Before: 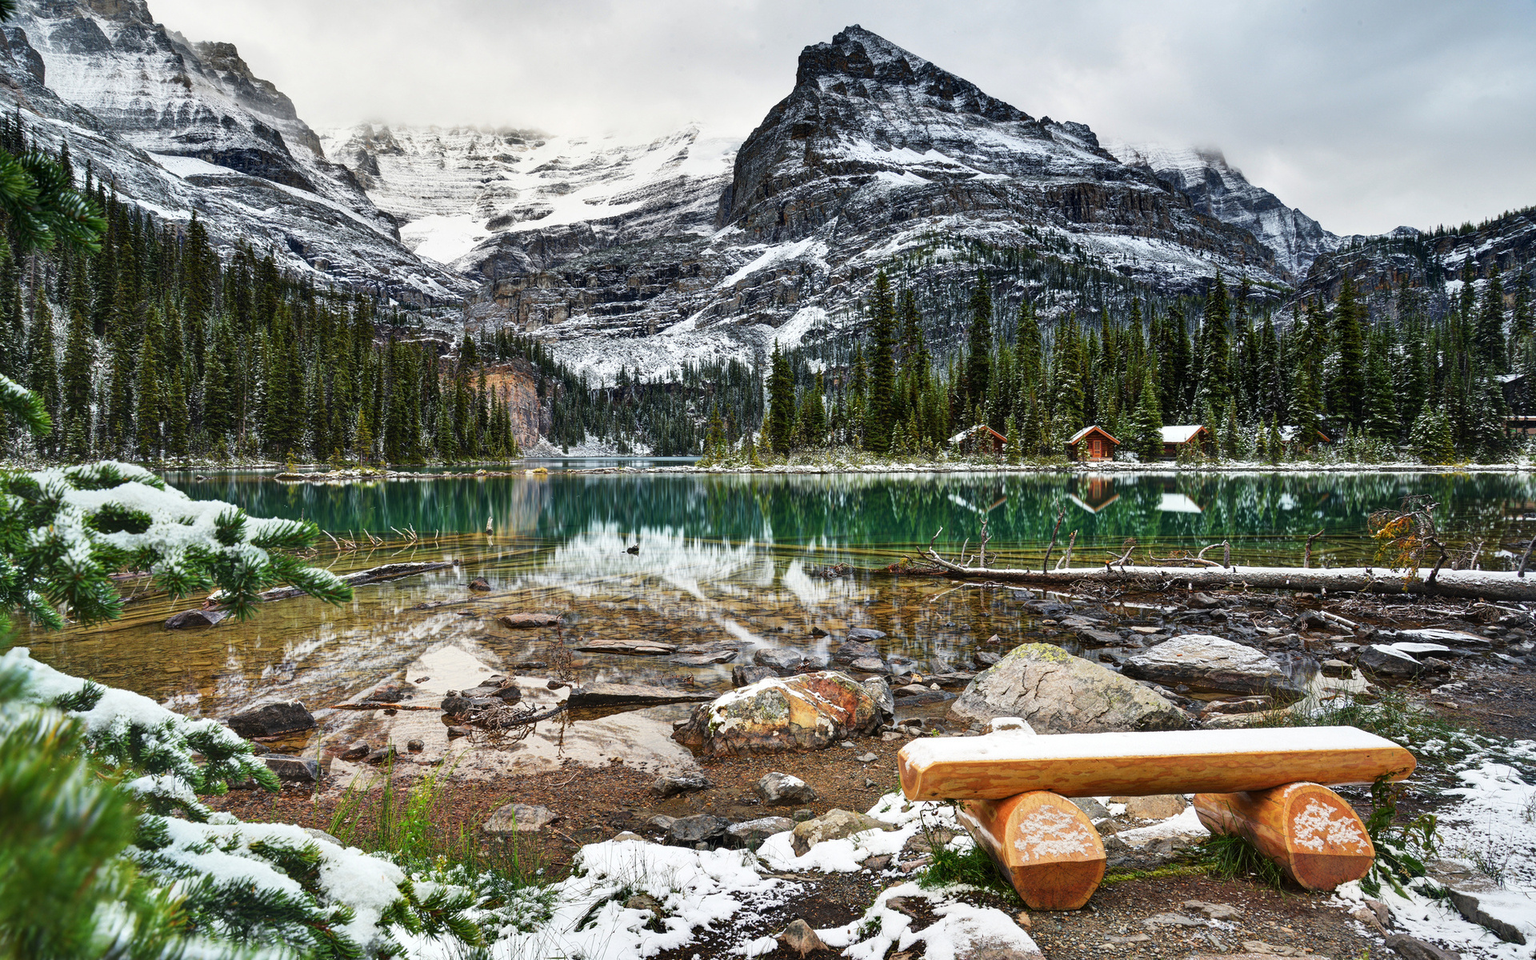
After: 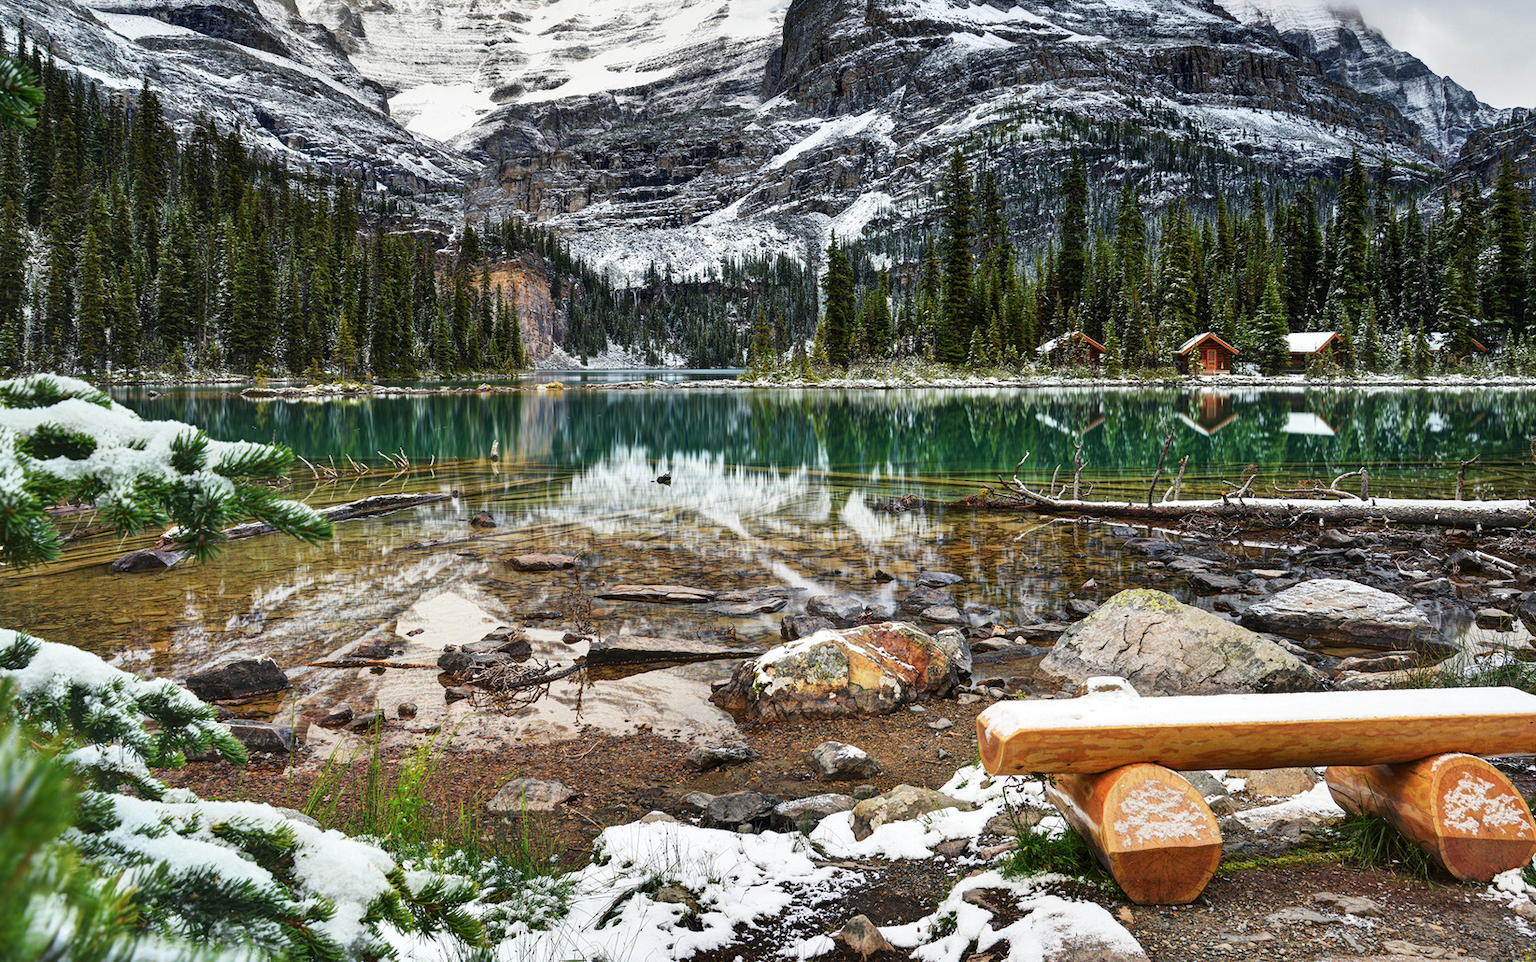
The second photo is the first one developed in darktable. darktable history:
crop and rotate: left 4.584%, top 15.009%, right 10.673%
